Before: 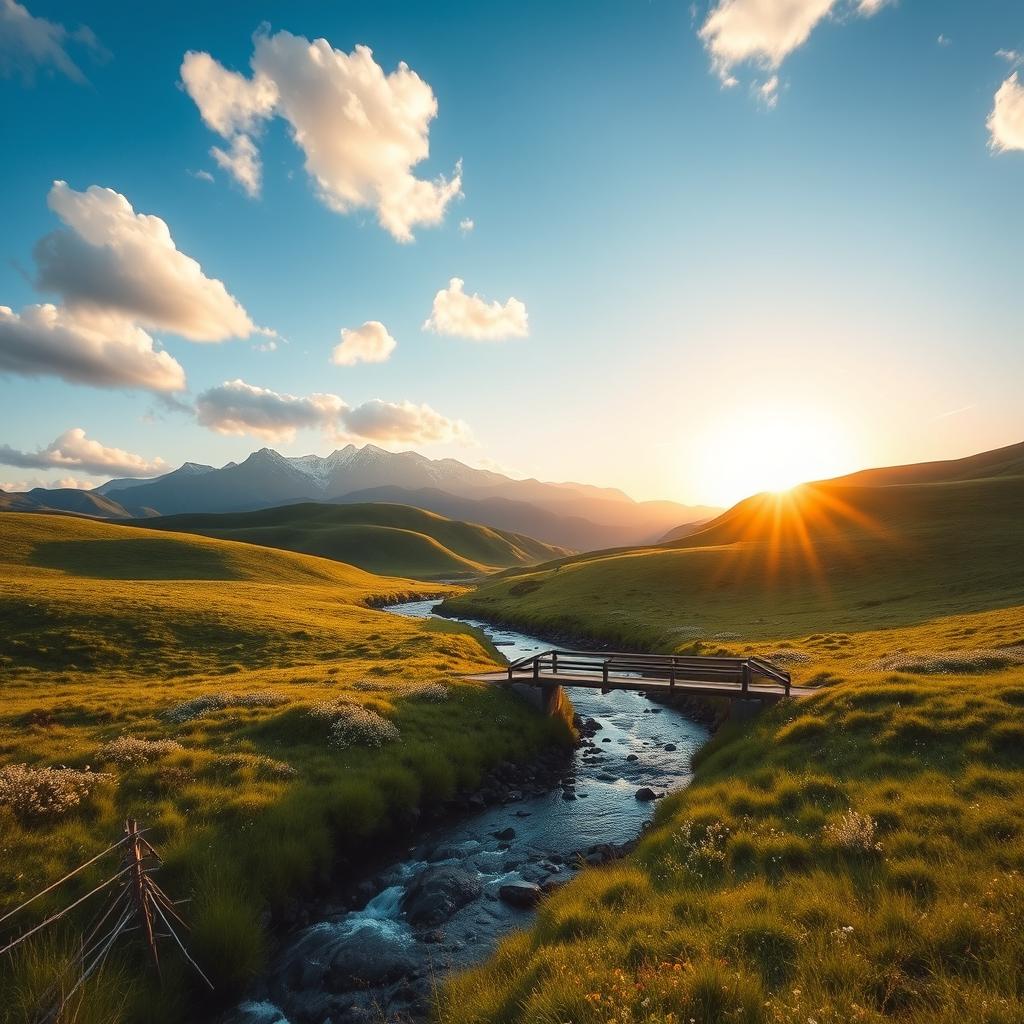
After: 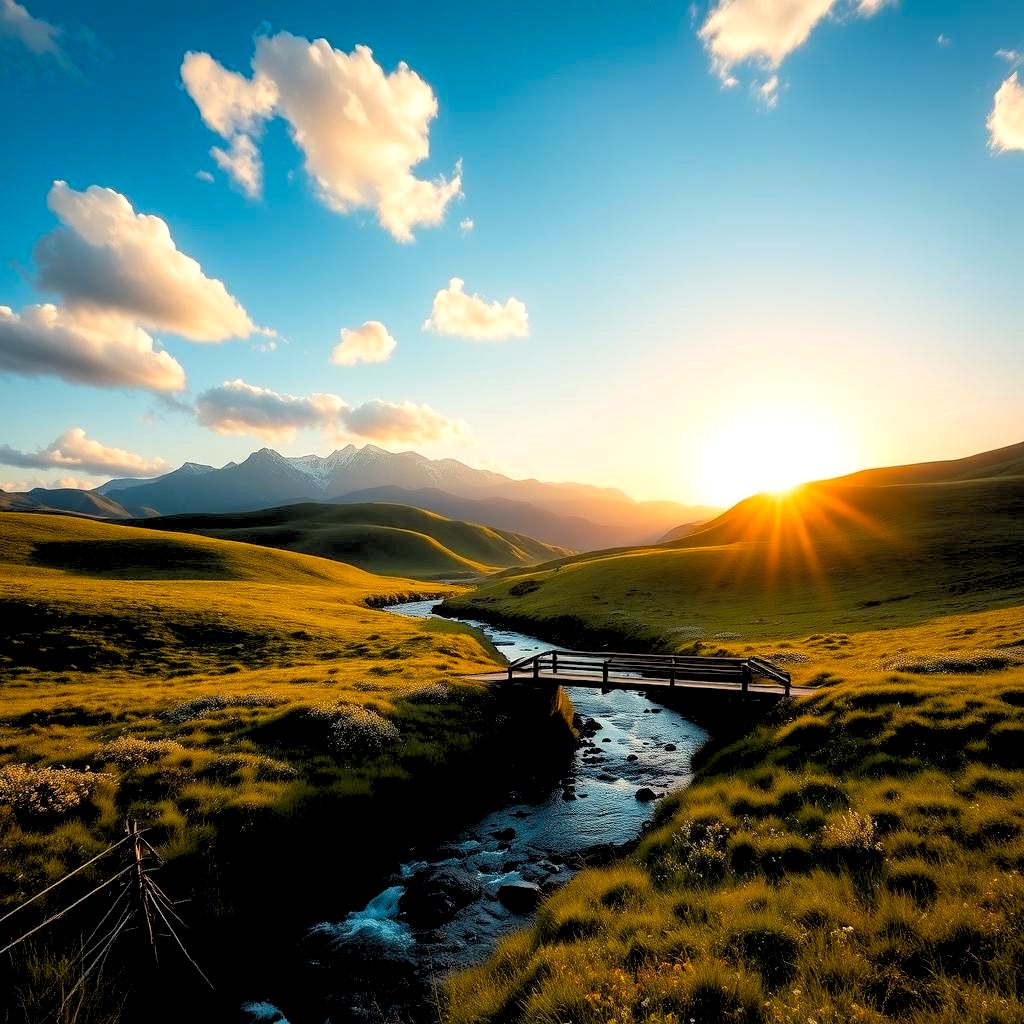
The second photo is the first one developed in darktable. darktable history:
rgb levels: levels [[0.029, 0.461, 0.922], [0, 0.5, 1], [0, 0.5, 1]]
color balance rgb: linear chroma grading › global chroma 33.4%
